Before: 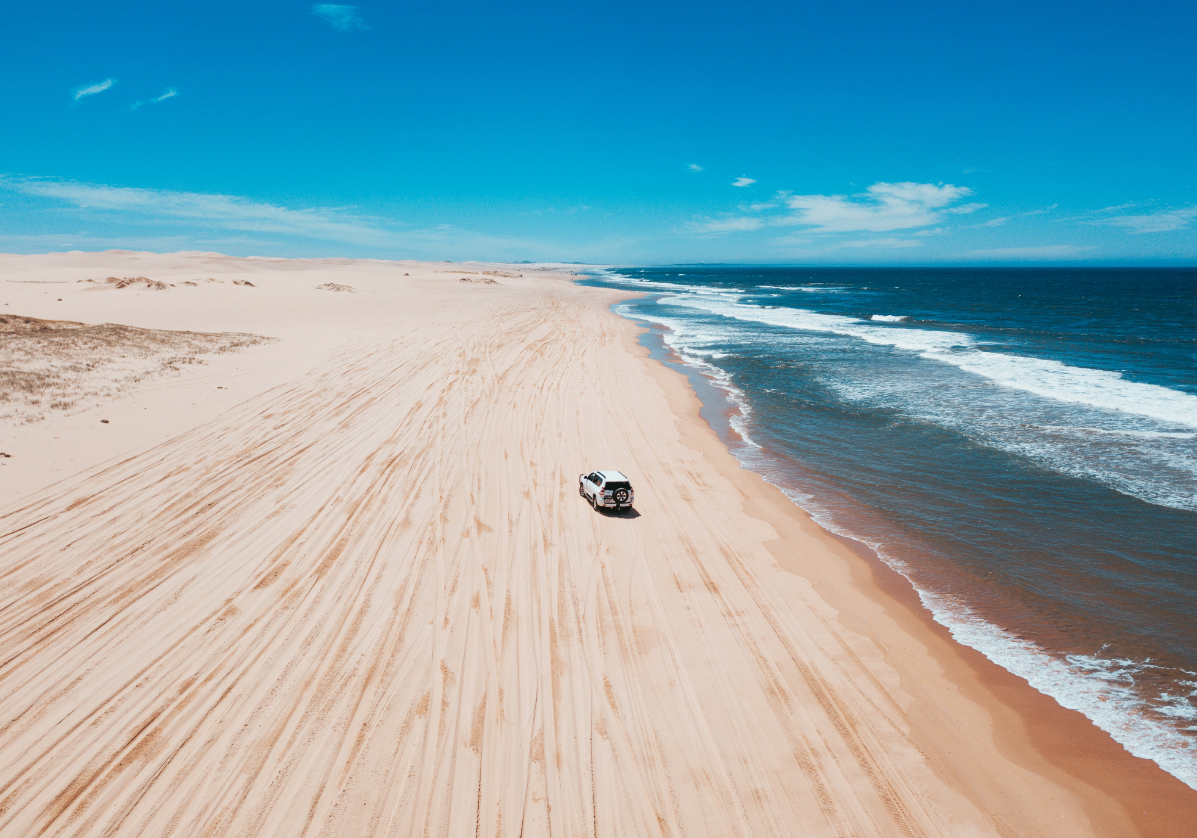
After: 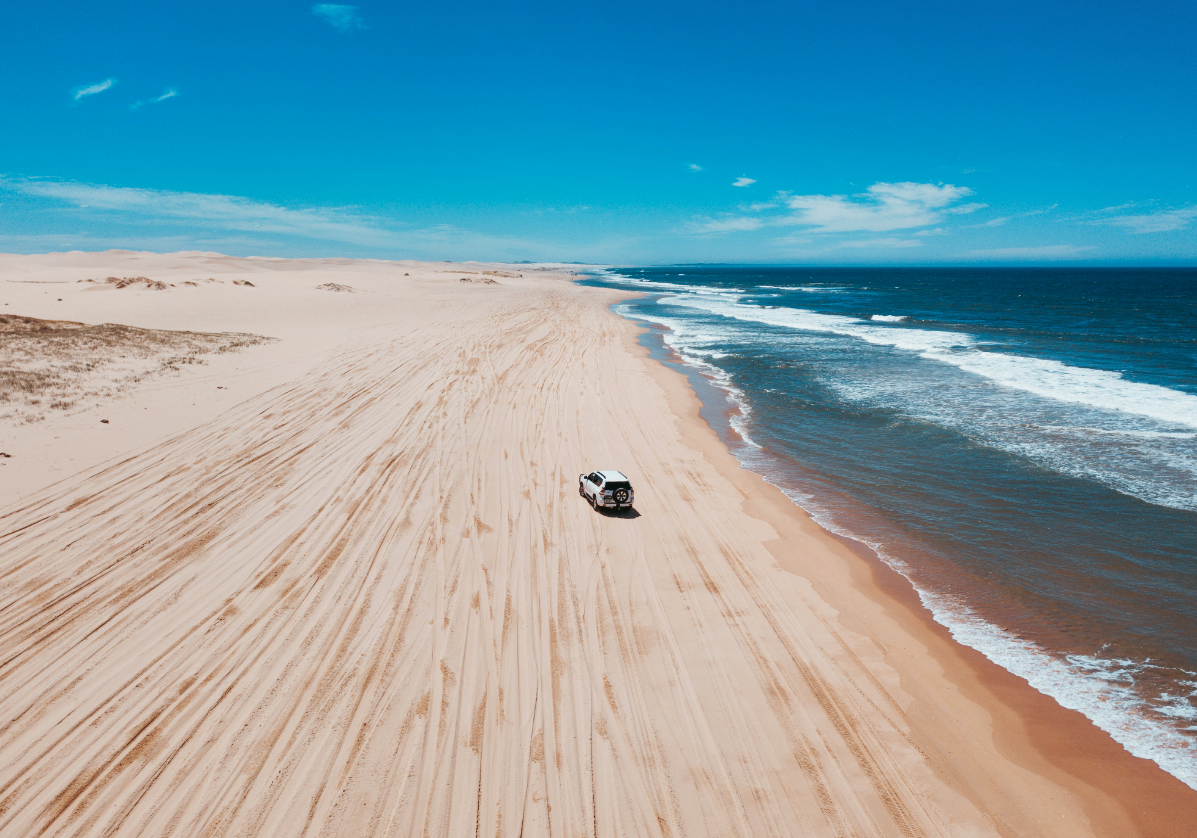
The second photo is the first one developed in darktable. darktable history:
shadows and highlights: shadows 47.59, highlights -41.96, soften with gaussian
